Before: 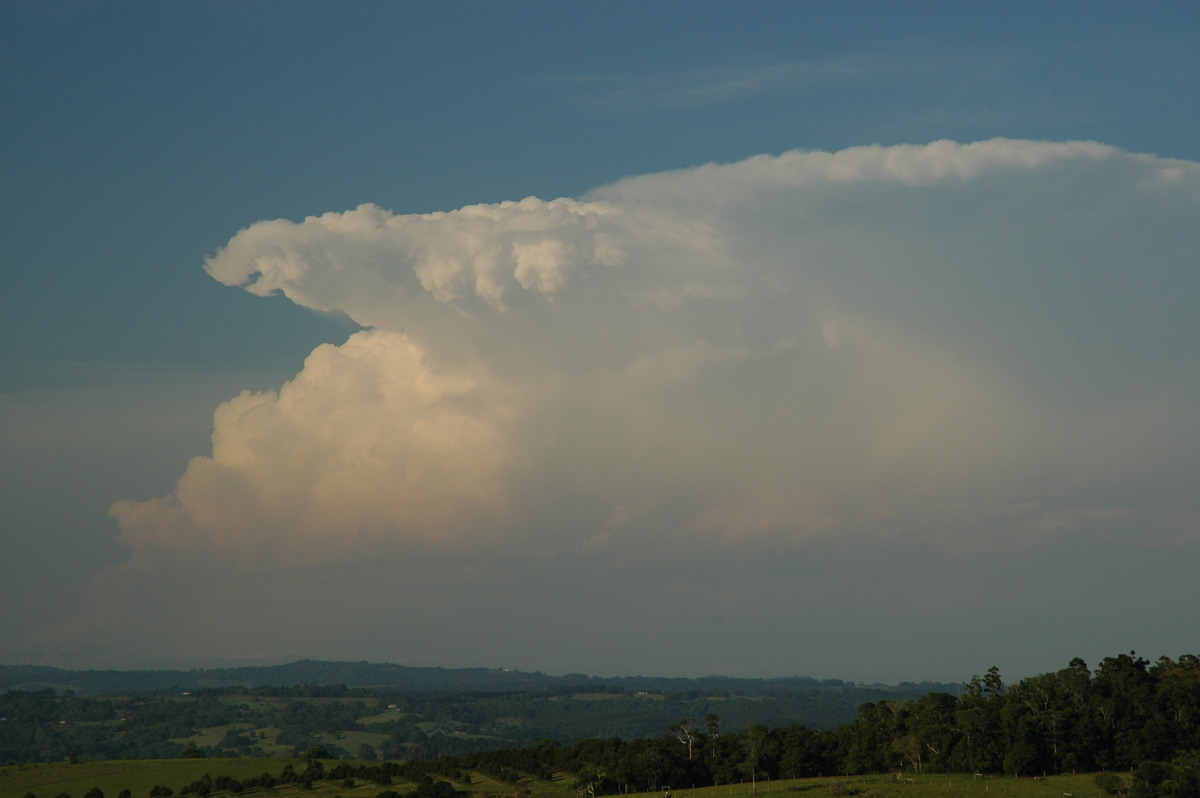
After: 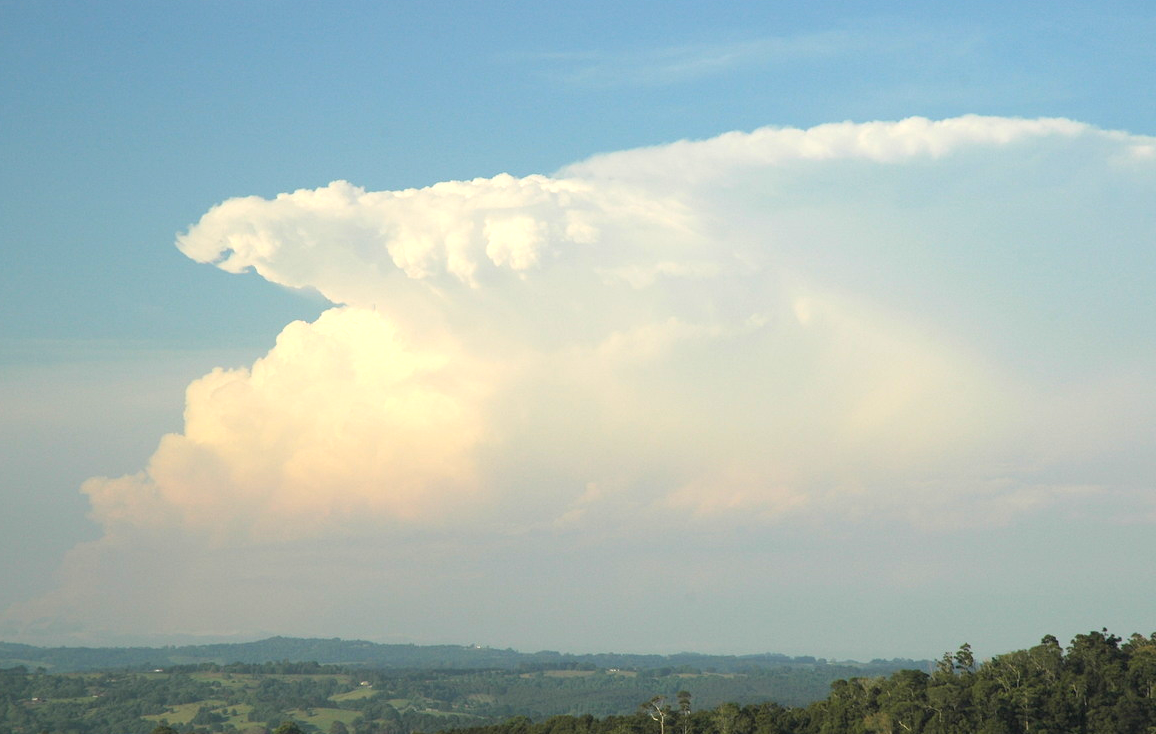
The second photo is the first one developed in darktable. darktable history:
contrast brightness saturation: brightness 0.143
exposure: black level correction 0, exposure 1.457 EV, compensate highlight preservation false
crop: left 2.347%, top 2.945%, right 1.239%, bottom 4.967%
